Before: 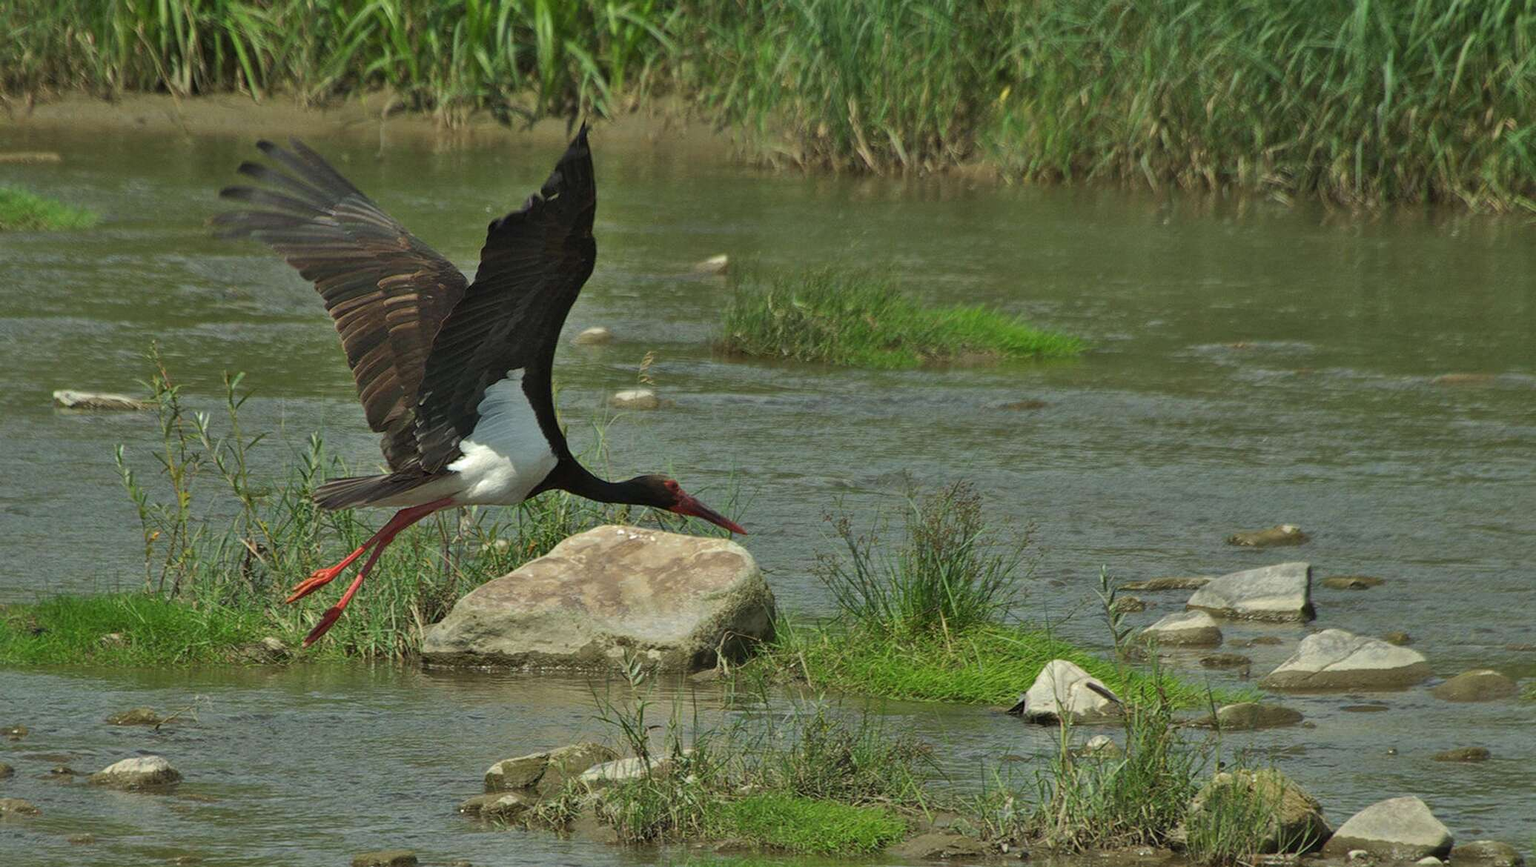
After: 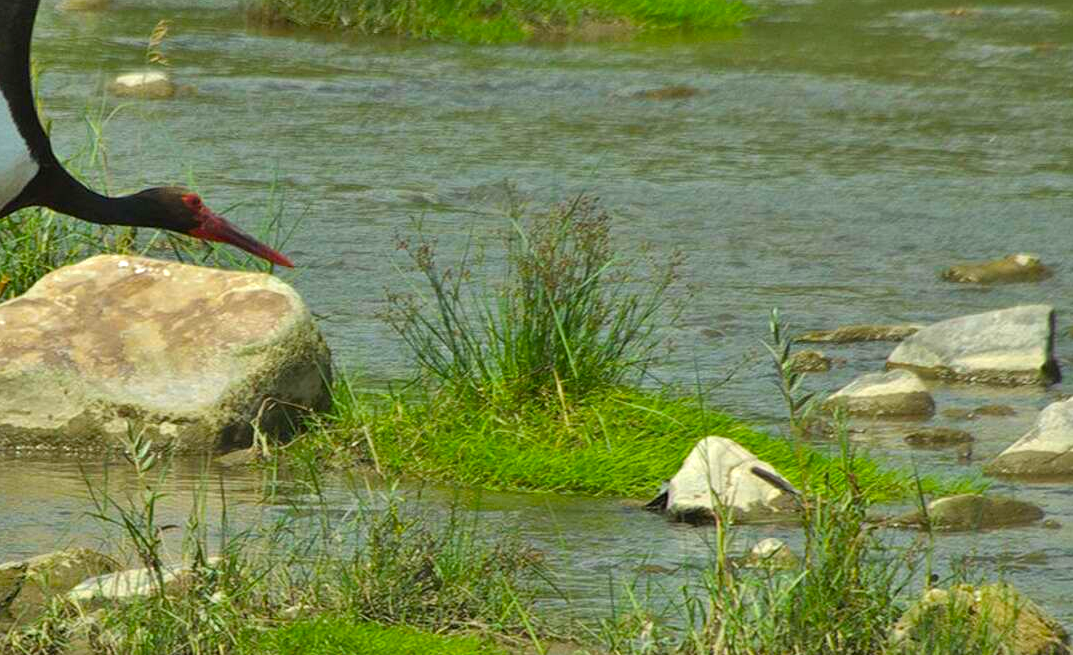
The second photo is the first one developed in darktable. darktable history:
color balance rgb: perceptual saturation grading › global saturation 30%, global vibrance 20%
exposure: black level correction 0, exposure 0.5 EV, compensate exposure bias true, compensate highlight preservation false
crop: left 34.479%, top 38.822%, right 13.718%, bottom 5.172%
